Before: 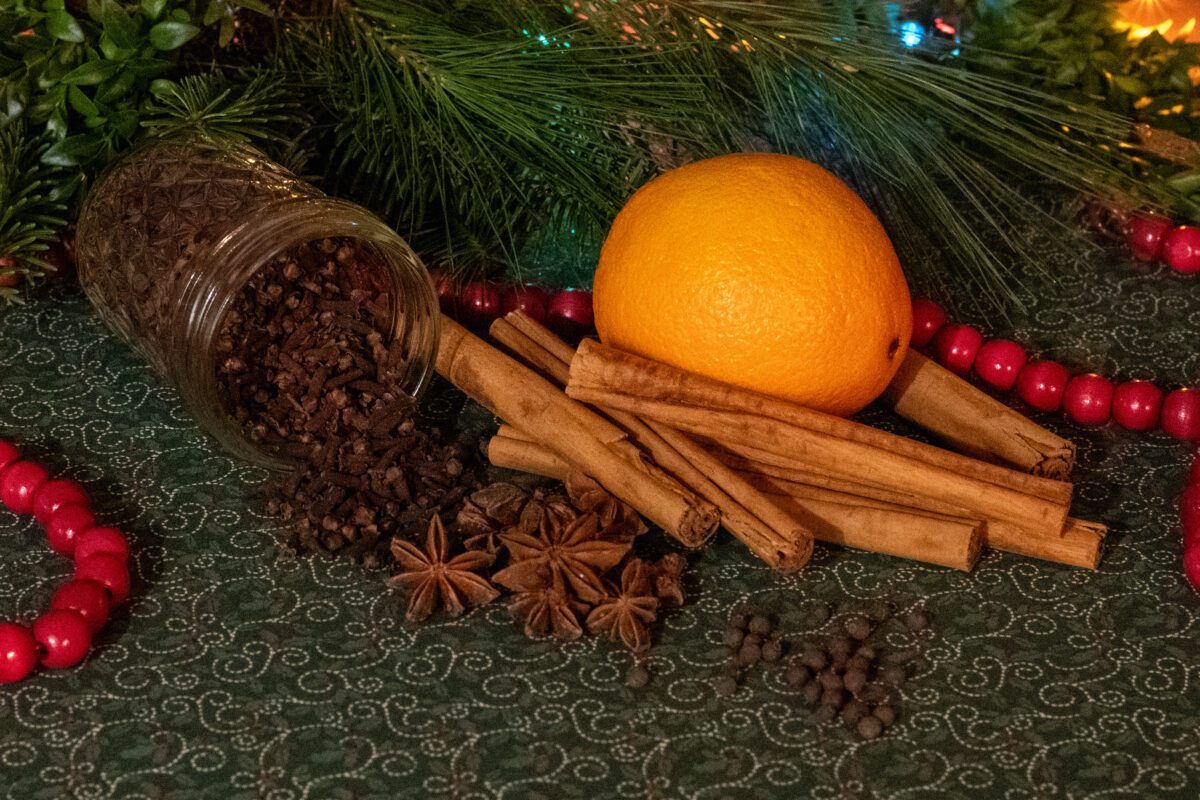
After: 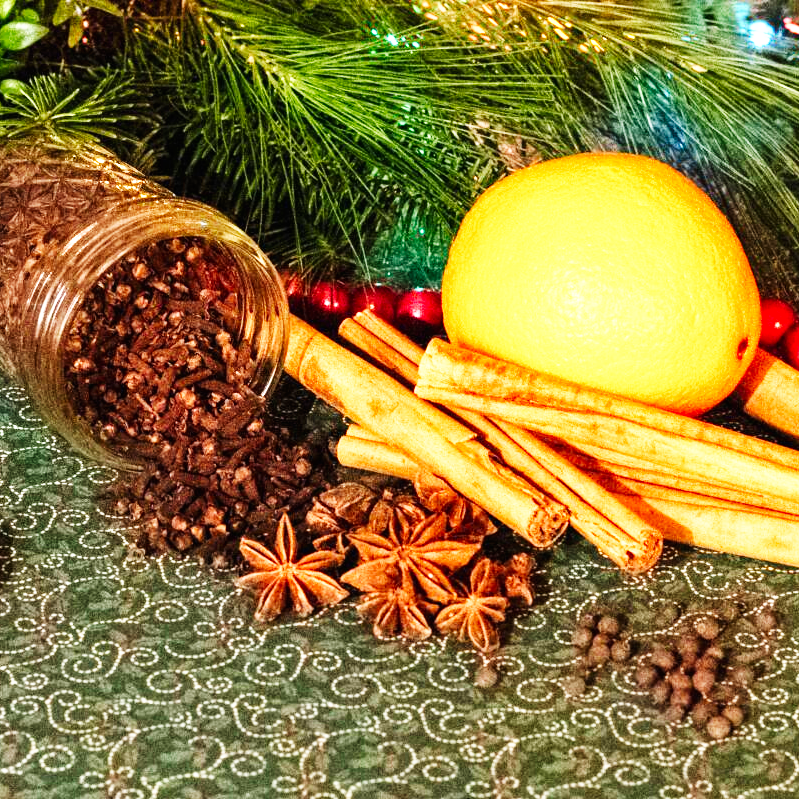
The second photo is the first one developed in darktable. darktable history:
crop and rotate: left 12.648%, right 20.685%
base curve: curves: ch0 [(0, 0) (0.007, 0.004) (0.027, 0.03) (0.046, 0.07) (0.207, 0.54) (0.442, 0.872) (0.673, 0.972) (1, 1)], preserve colors none
exposure: black level correction 0, exposure 1.45 EV, compensate exposure bias true, compensate highlight preservation false
